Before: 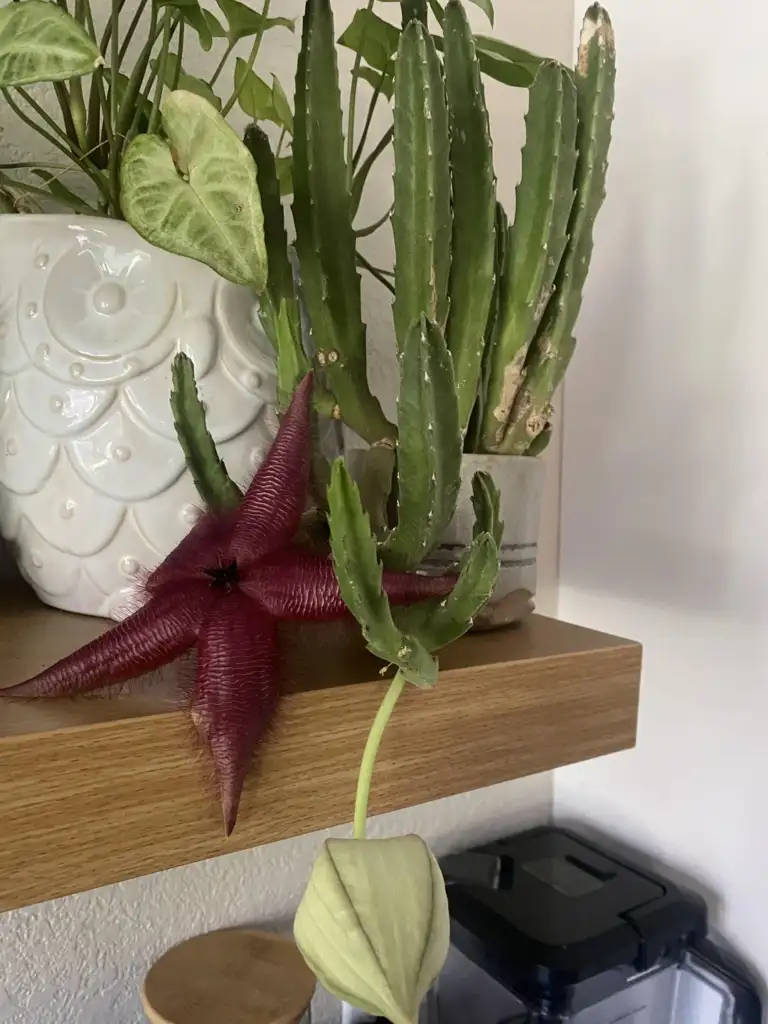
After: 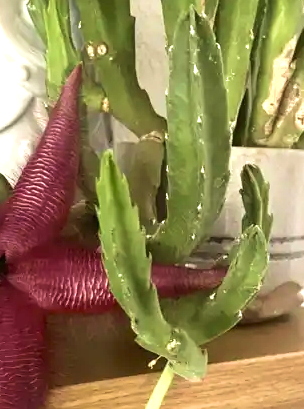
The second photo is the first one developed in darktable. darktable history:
crop: left 30.193%, top 30.036%, right 30.159%, bottom 29.988%
exposure: black level correction 0, exposure 1.46 EV, compensate highlight preservation false
velvia: on, module defaults
